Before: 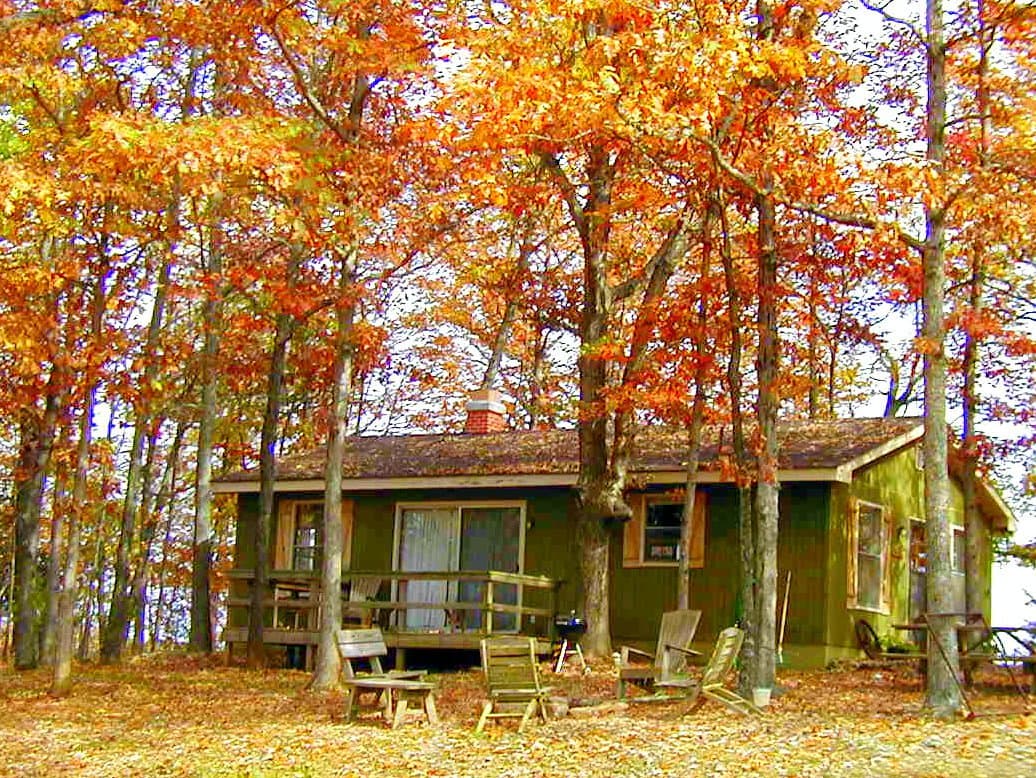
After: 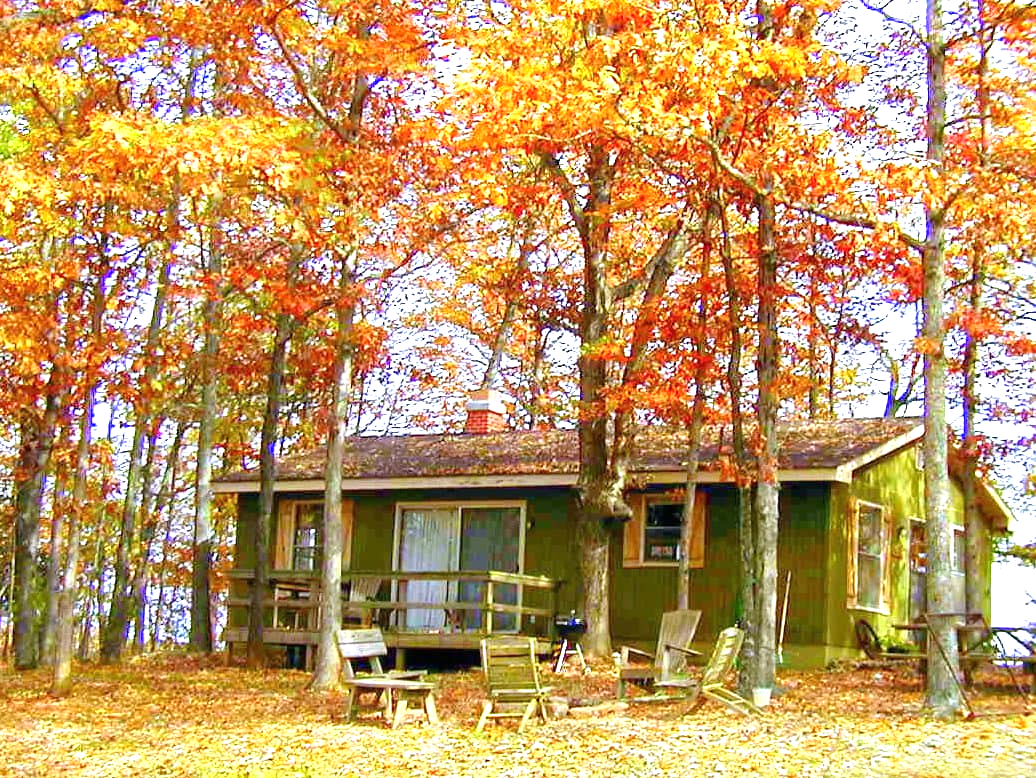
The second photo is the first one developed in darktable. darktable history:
exposure: black level correction 0, exposure 0.7 EV, compensate exposure bias true, compensate highlight preservation false
white balance: red 0.967, blue 1.119, emerald 0.756
